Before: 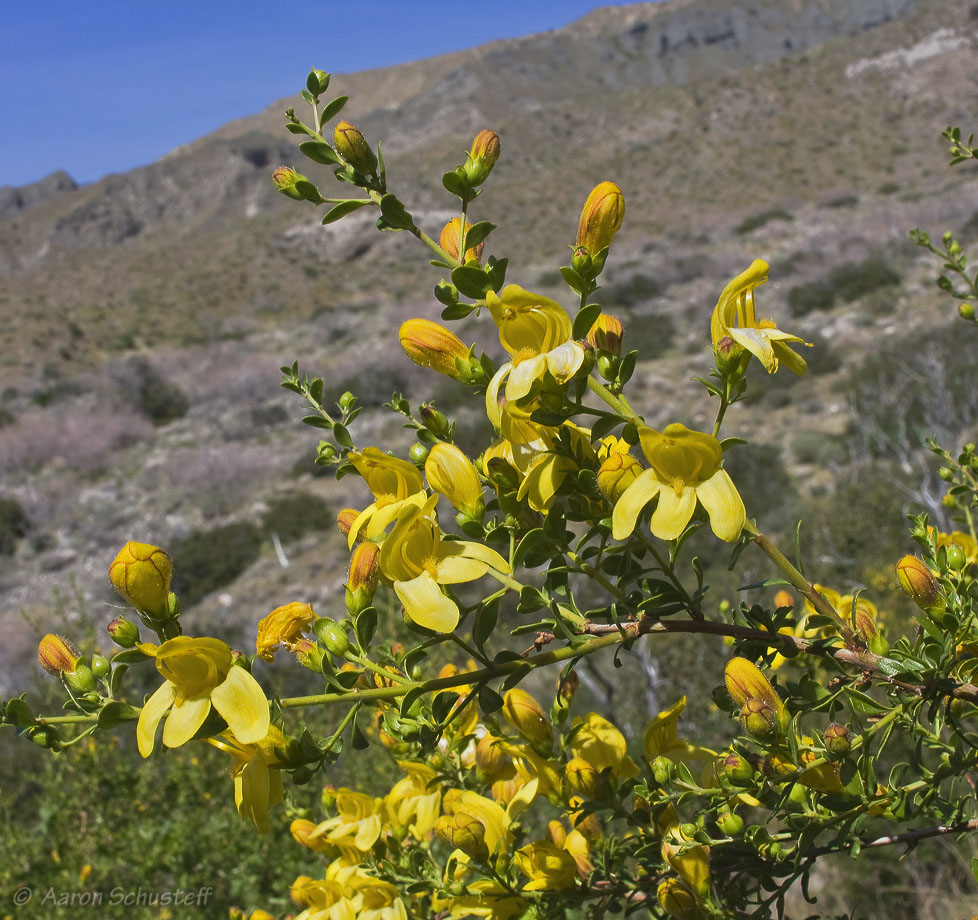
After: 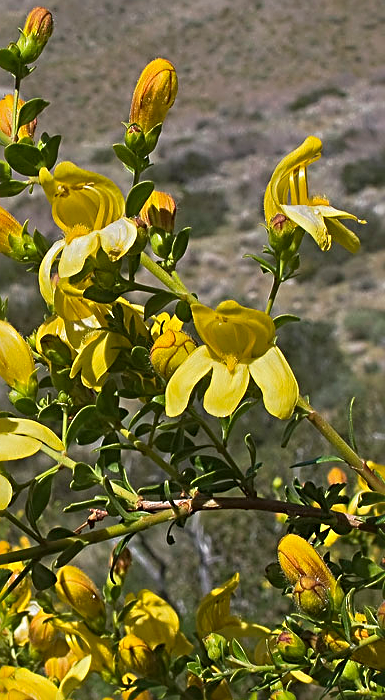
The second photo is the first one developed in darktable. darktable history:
sharpen: radius 2.817, amount 0.715
crop: left 45.721%, top 13.393%, right 14.118%, bottom 10.01%
